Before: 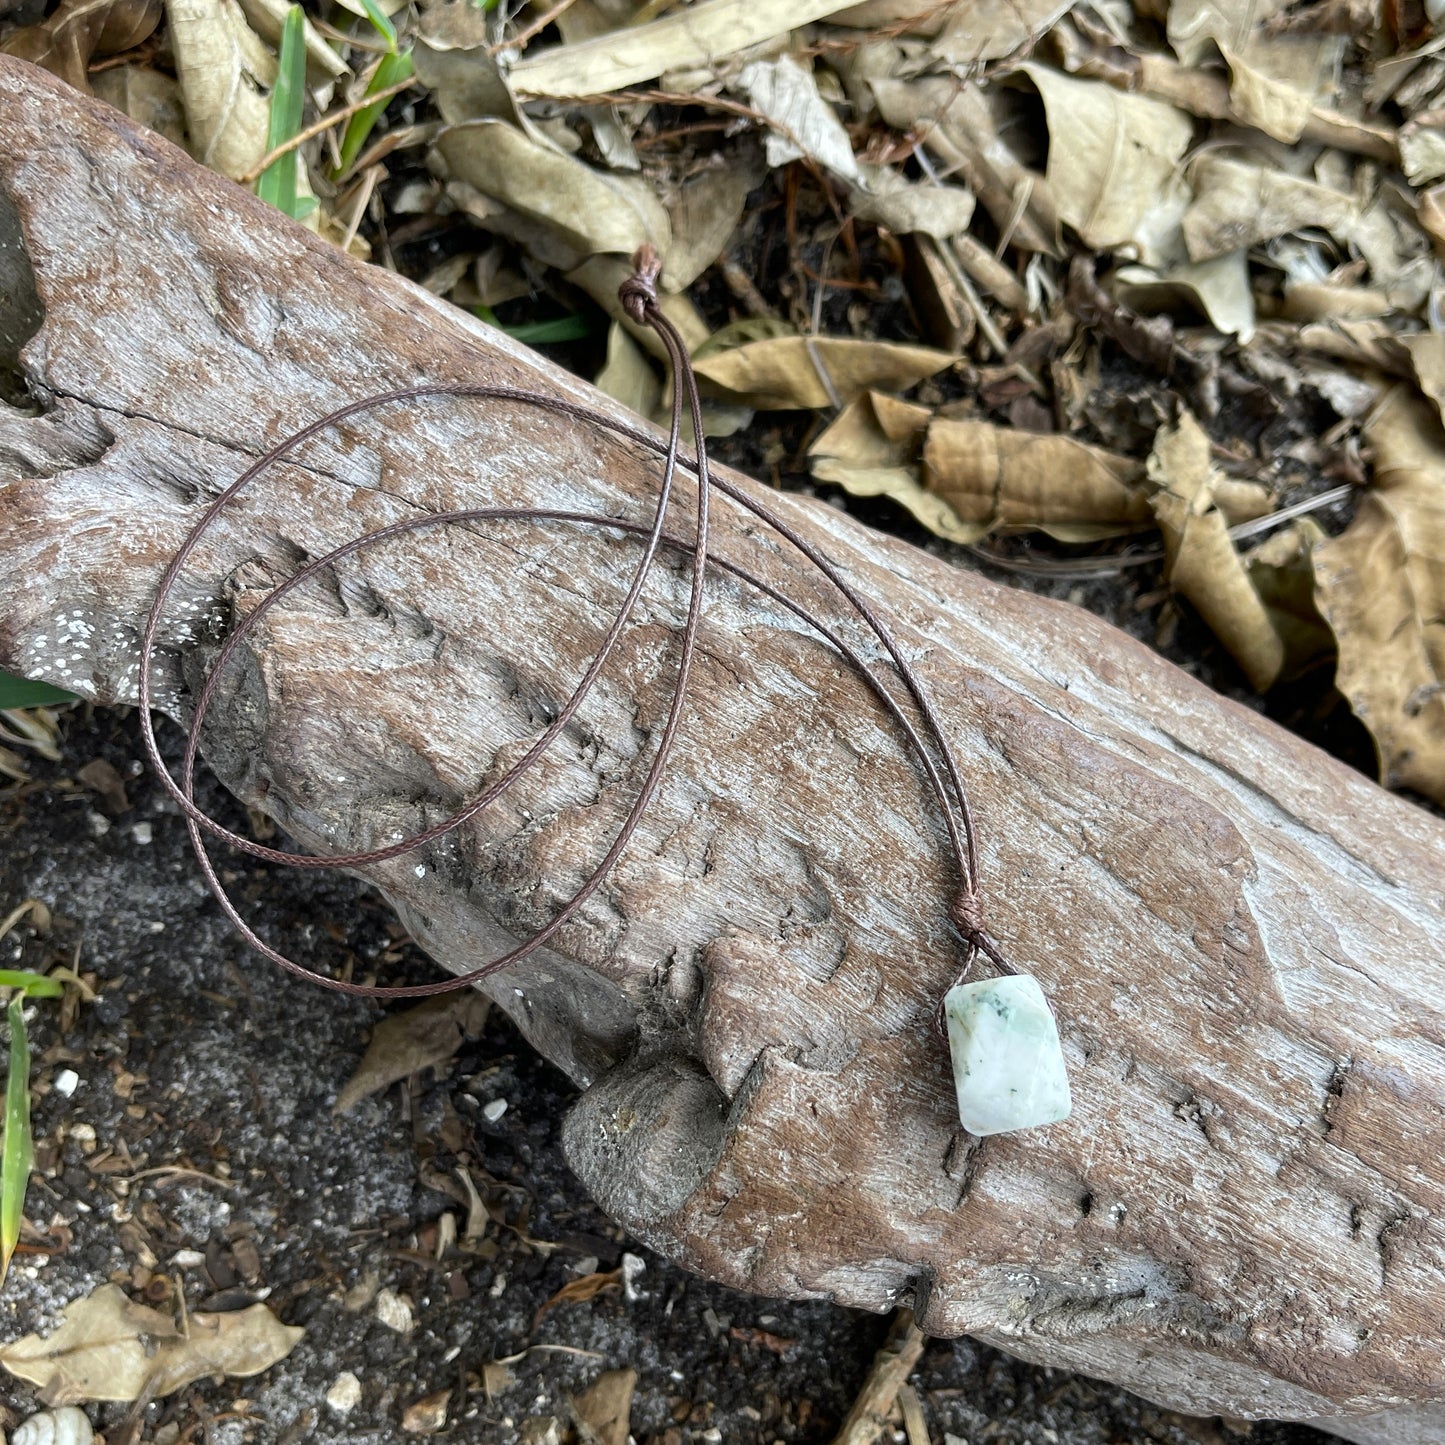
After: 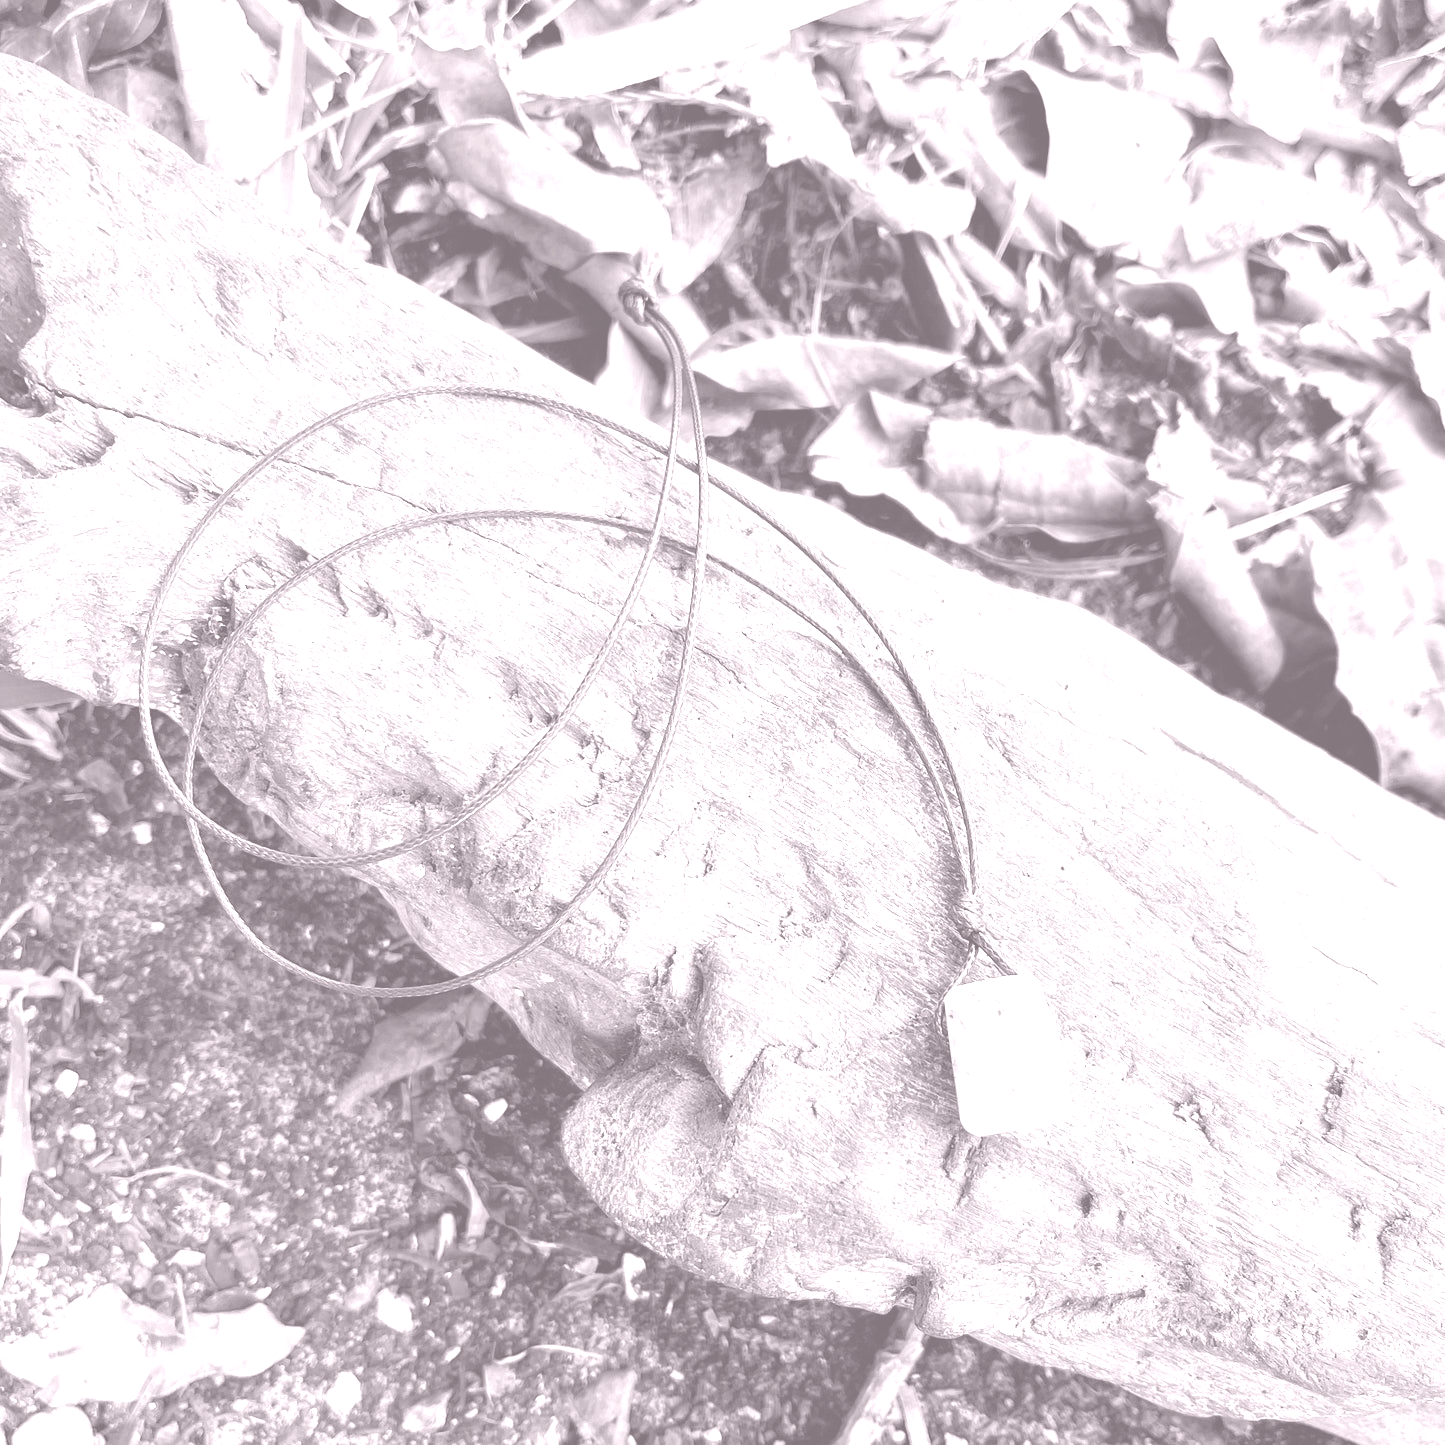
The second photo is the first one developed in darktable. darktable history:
color balance rgb: perceptual saturation grading › global saturation 25%, global vibrance 20%
colorize: hue 25.2°, saturation 83%, source mix 82%, lightness 79%, version 1
